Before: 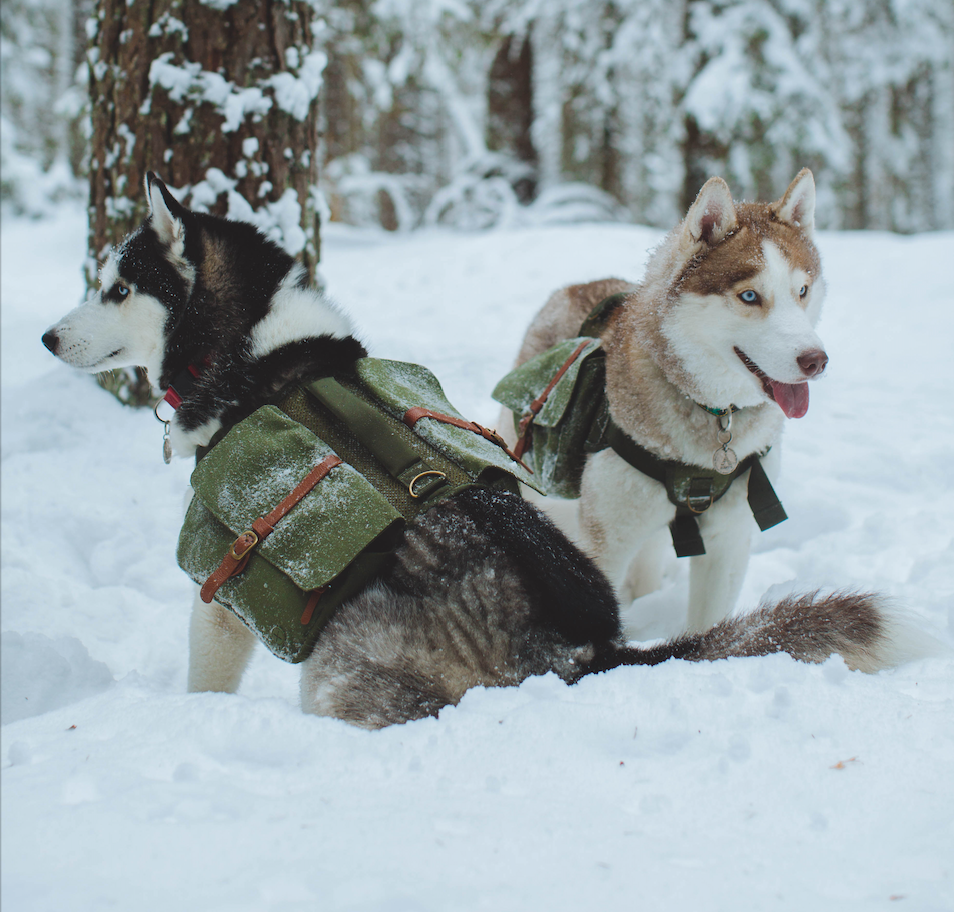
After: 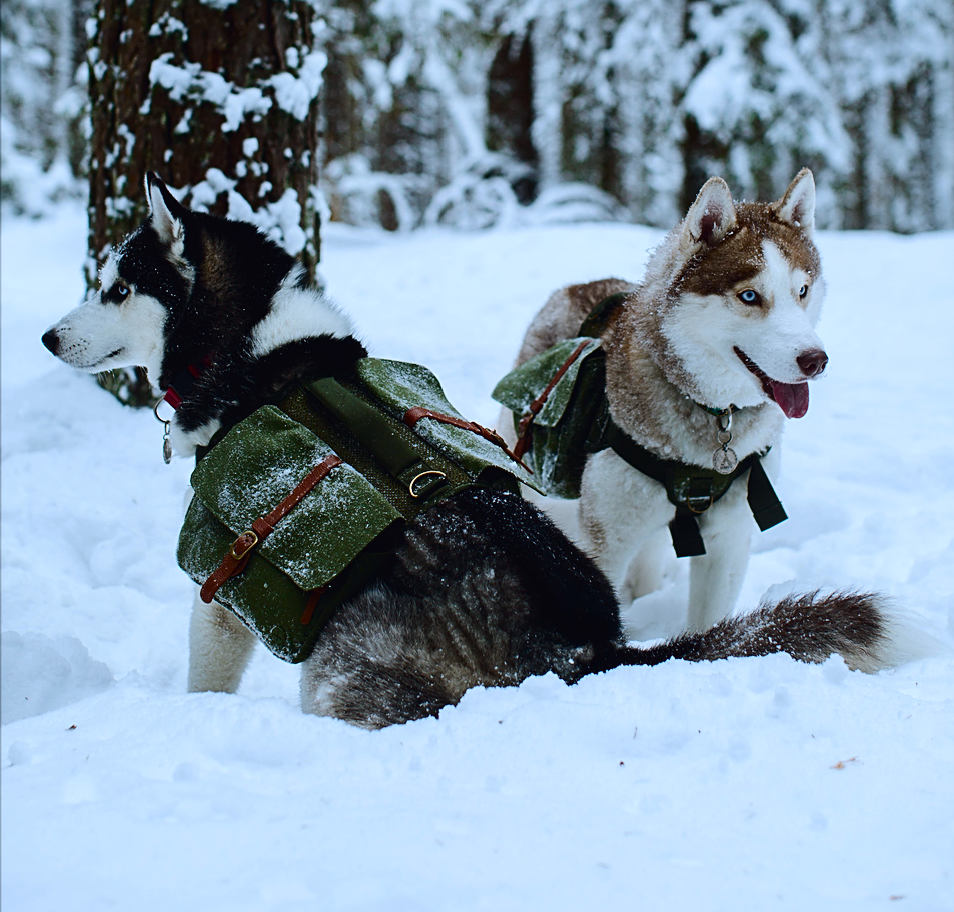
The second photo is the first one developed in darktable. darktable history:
contrast brightness saturation: contrast 0.24, brightness -0.24, saturation 0.14
white balance: red 0.954, blue 1.079
sharpen: on, module defaults
